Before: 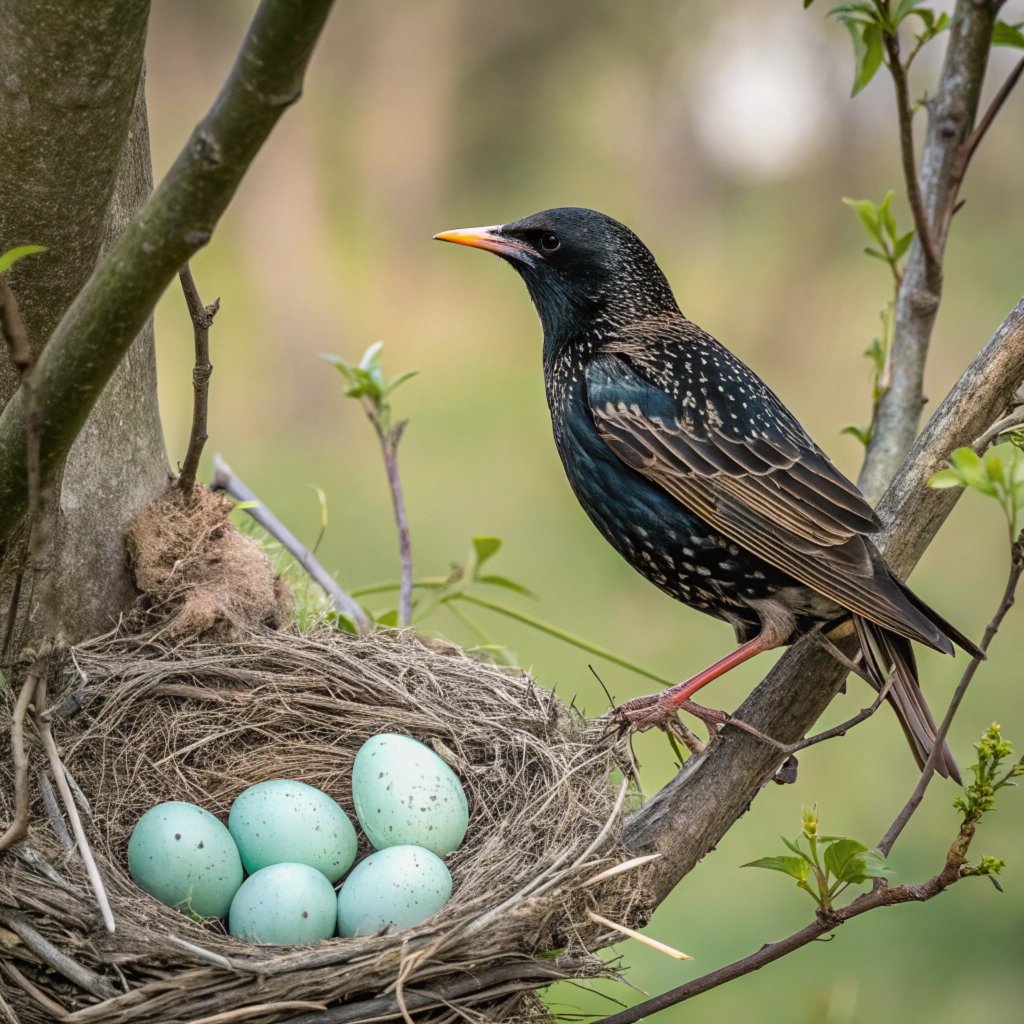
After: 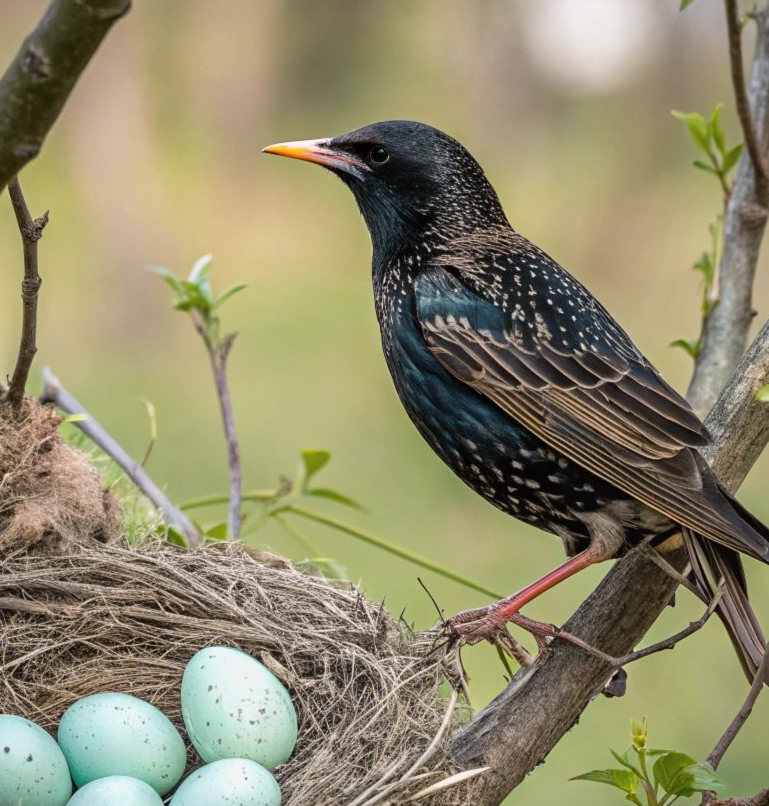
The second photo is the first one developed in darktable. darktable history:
color correction: highlights a* 0.046, highlights b* -0.304
crop: left 16.727%, top 8.587%, right 8.146%, bottom 12.68%
exposure: exposure 0.028 EV, compensate highlight preservation false
